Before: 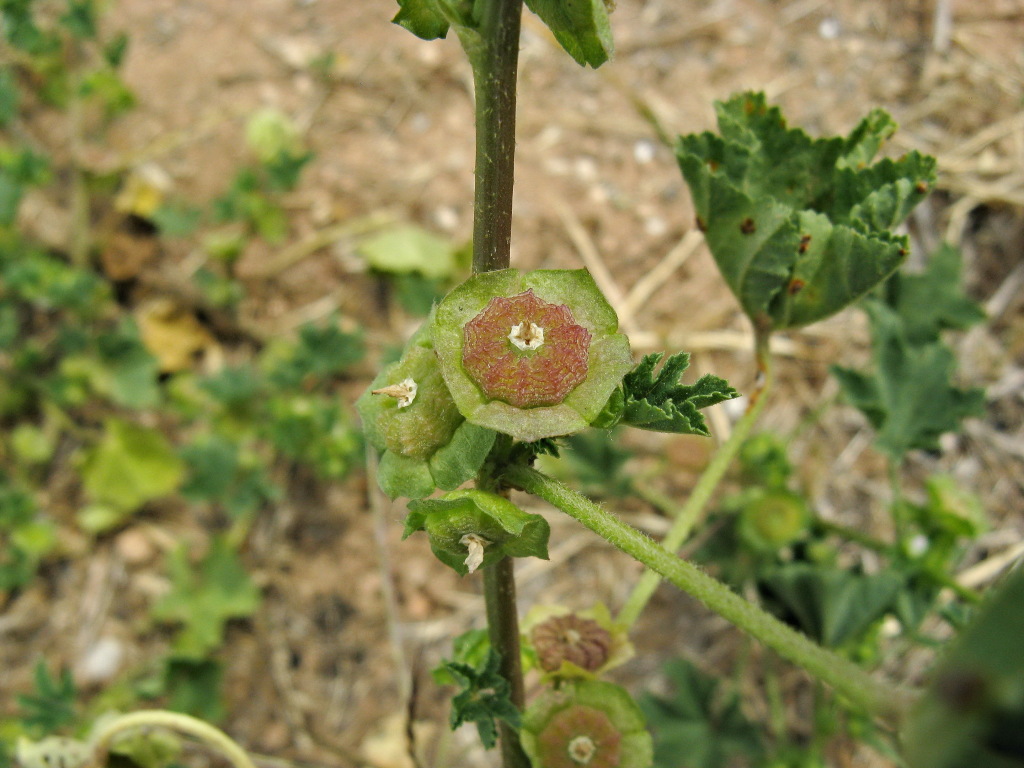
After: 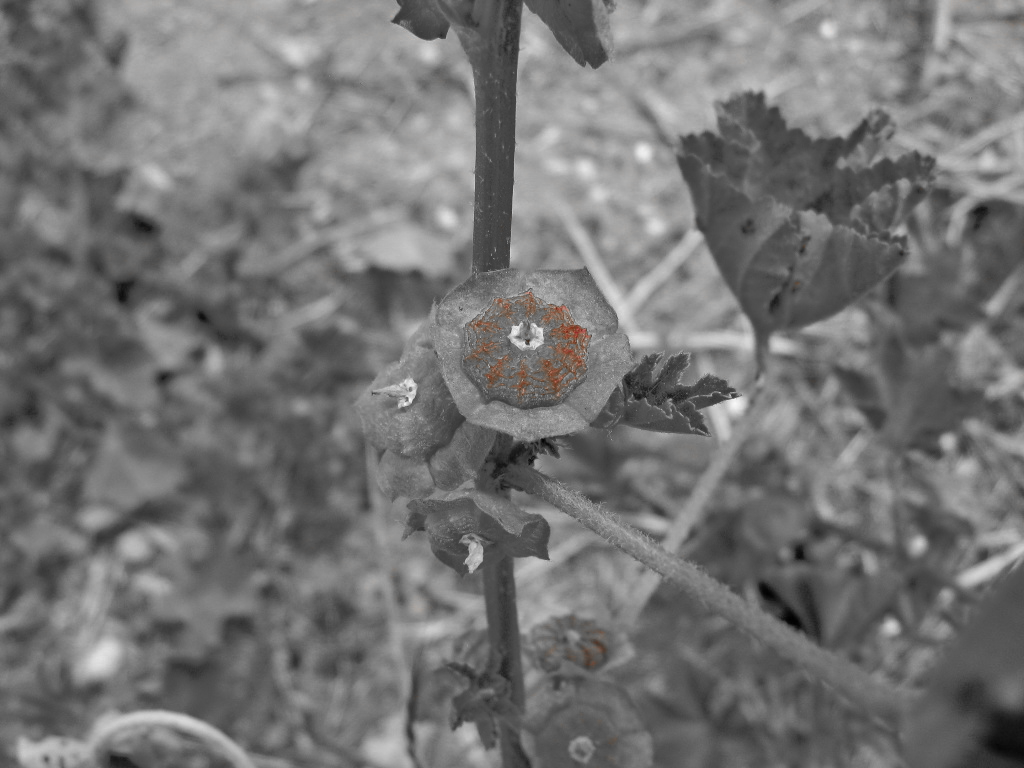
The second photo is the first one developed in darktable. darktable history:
color zones: curves: ch0 [(0, 0.352) (0.143, 0.407) (0.286, 0.386) (0.429, 0.431) (0.571, 0.829) (0.714, 0.853) (0.857, 0.833) (1, 0.352)]; ch1 [(0, 0.604) (0.072, 0.726) (0.096, 0.608) (0.205, 0.007) (0.571, -0.006) (0.839, -0.013) (0.857, -0.012) (1, 0.604)]
tone equalizer: -8 EV -0.528 EV, -7 EV -0.319 EV, -6 EV -0.083 EV, -5 EV 0.413 EV, -4 EV 0.985 EV, -3 EV 0.791 EV, -2 EV -0.01 EV, -1 EV 0.14 EV, +0 EV -0.012 EV, smoothing 1
